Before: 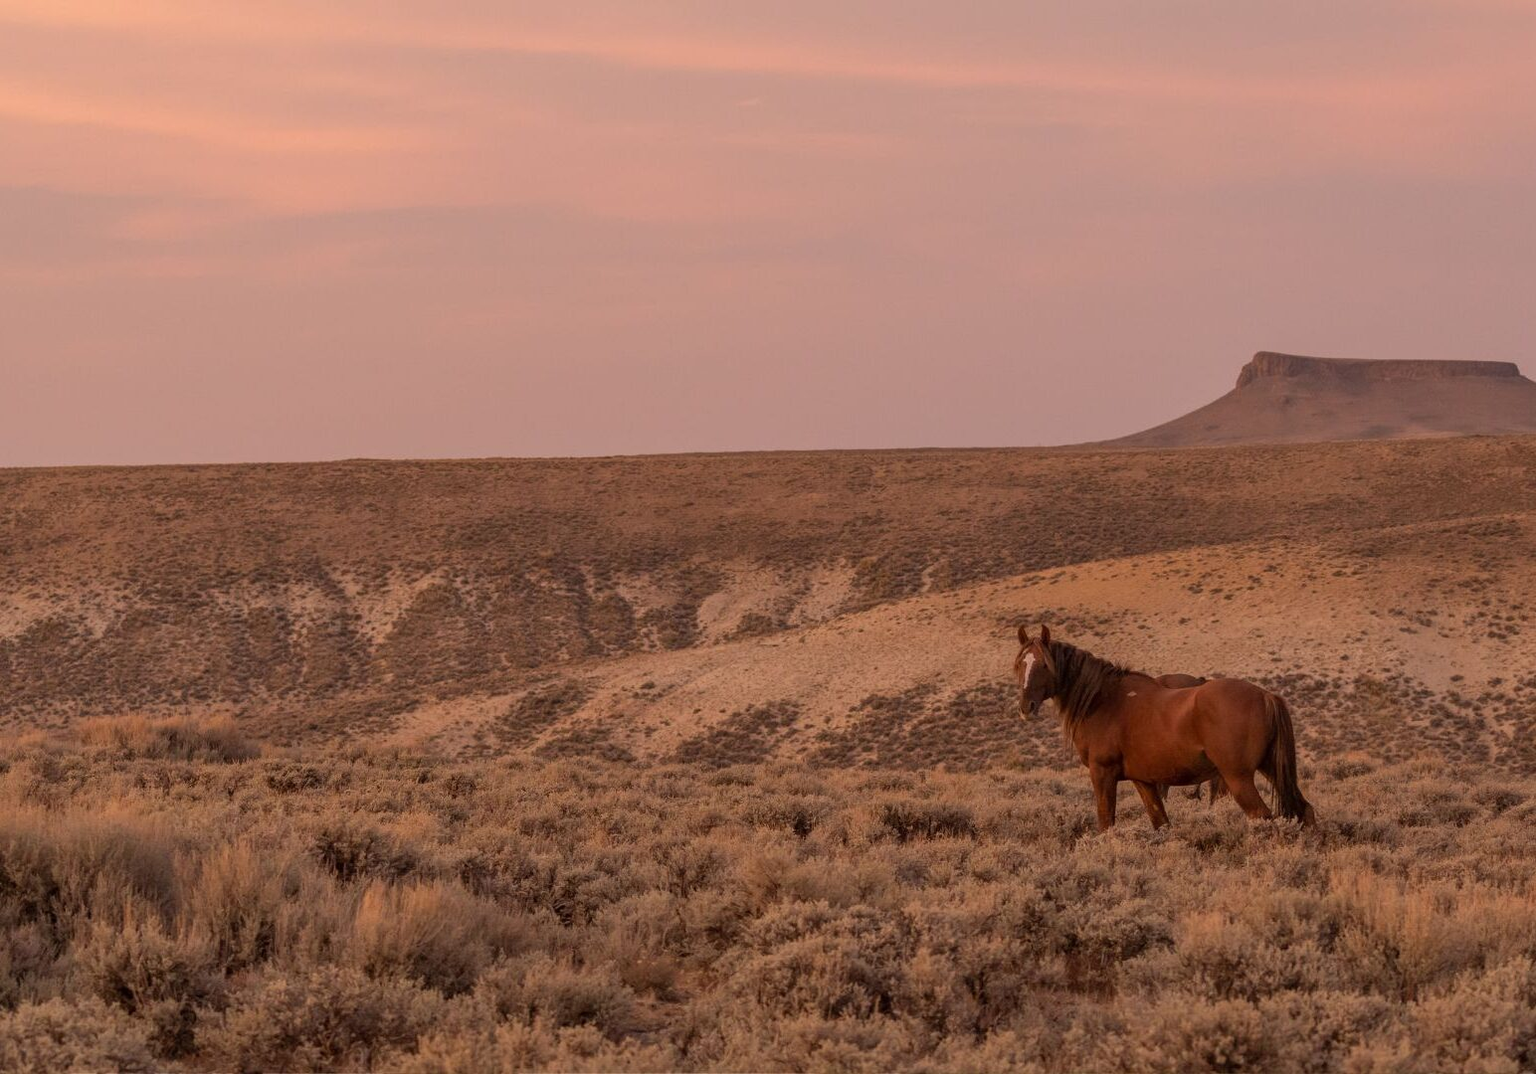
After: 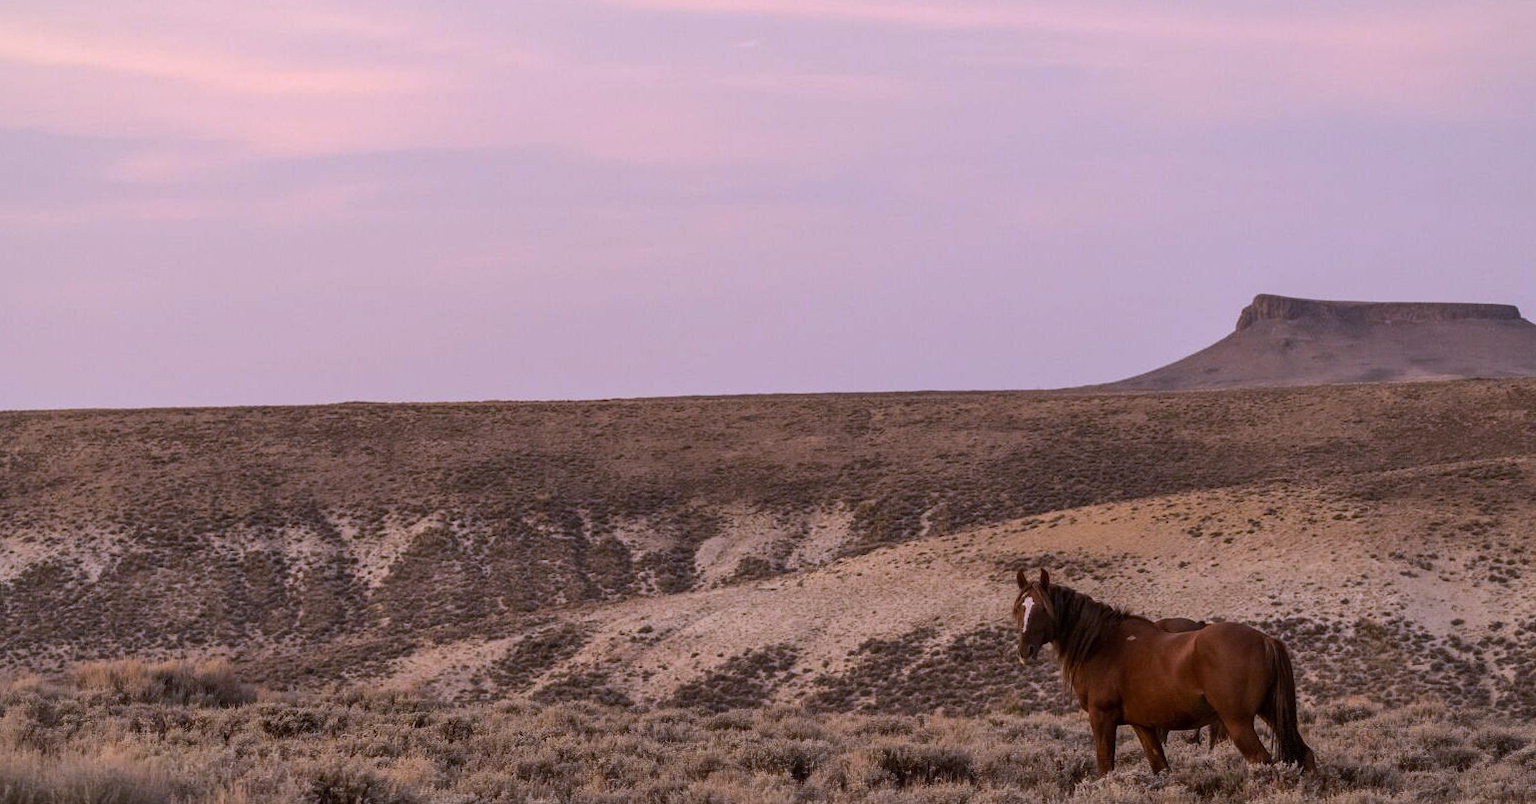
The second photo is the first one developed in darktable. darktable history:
crop: left 0.387%, top 5.469%, bottom 19.809%
tone equalizer: -8 EV -0.75 EV, -7 EV -0.7 EV, -6 EV -0.6 EV, -5 EV -0.4 EV, -3 EV 0.4 EV, -2 EV 0.6 EV, -1 EV 0.7 EV, +0 EV 0.75 EV, edges refinement/feathering 500, mask exposure compensation -1.57 EV, preserve details no
vignetting: fall-off start 85%, fall-off radius 80%, brightness -0.182, saturation -0.3, width/height ratio 1.219, dithering 8-bit output, unbound false
white balance: red 0.871, blue 1.249
